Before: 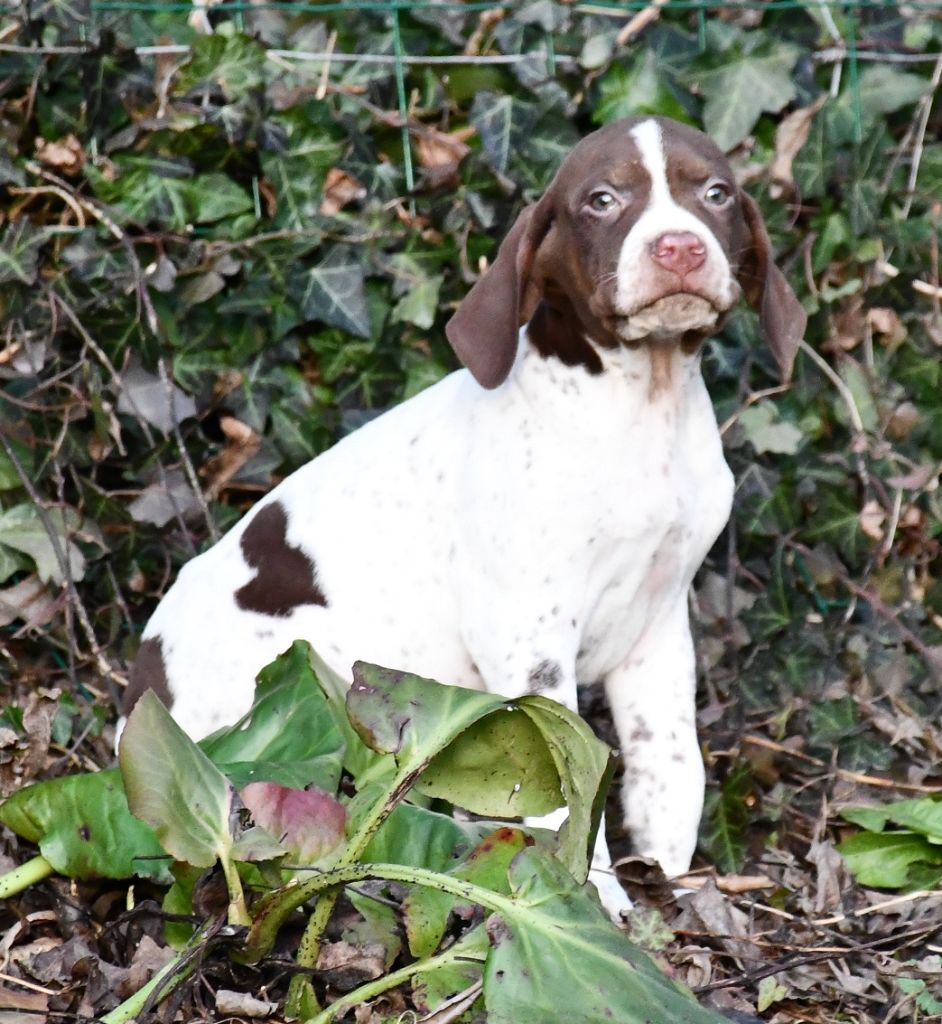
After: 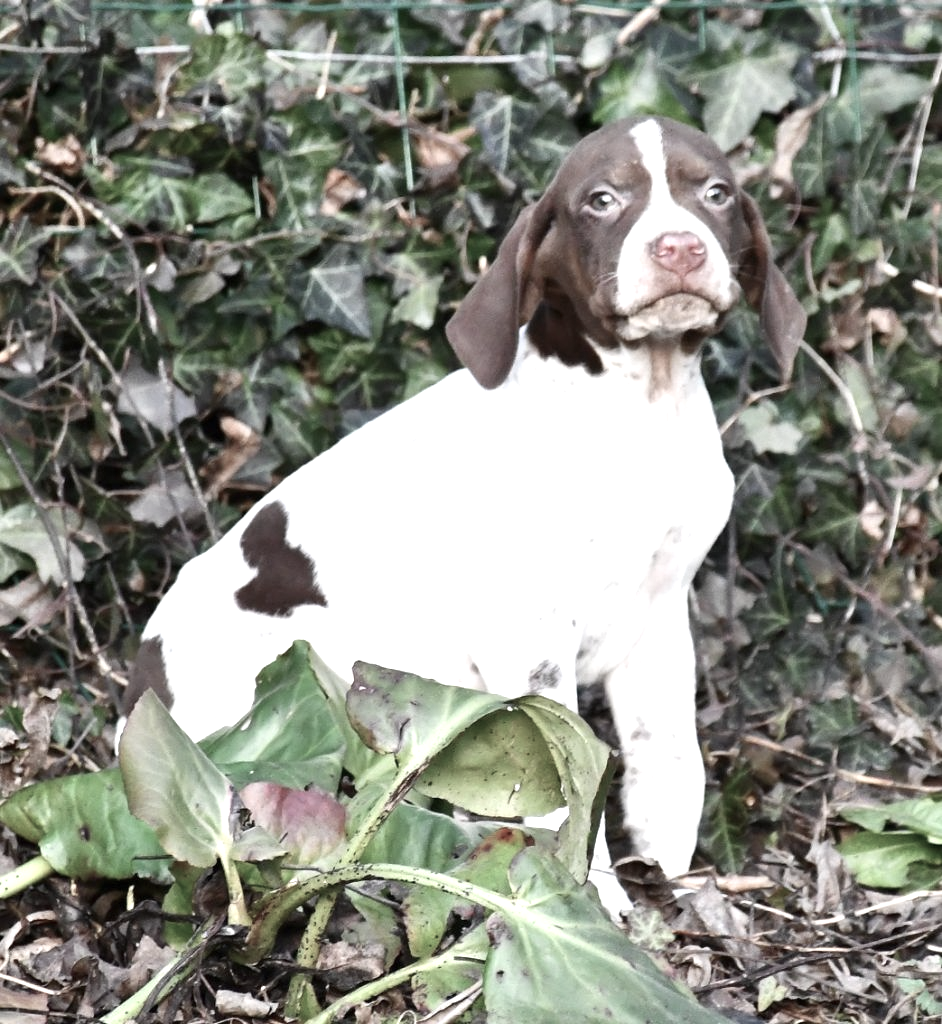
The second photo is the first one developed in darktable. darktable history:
color balance rgb: linear chroma grading › global chroma -16.06%, perceptual saturation grading › global saturation -32.85%, global vibrance -23.56%
exposure: exposure 0.6 EV, compensate highlight preservation false
